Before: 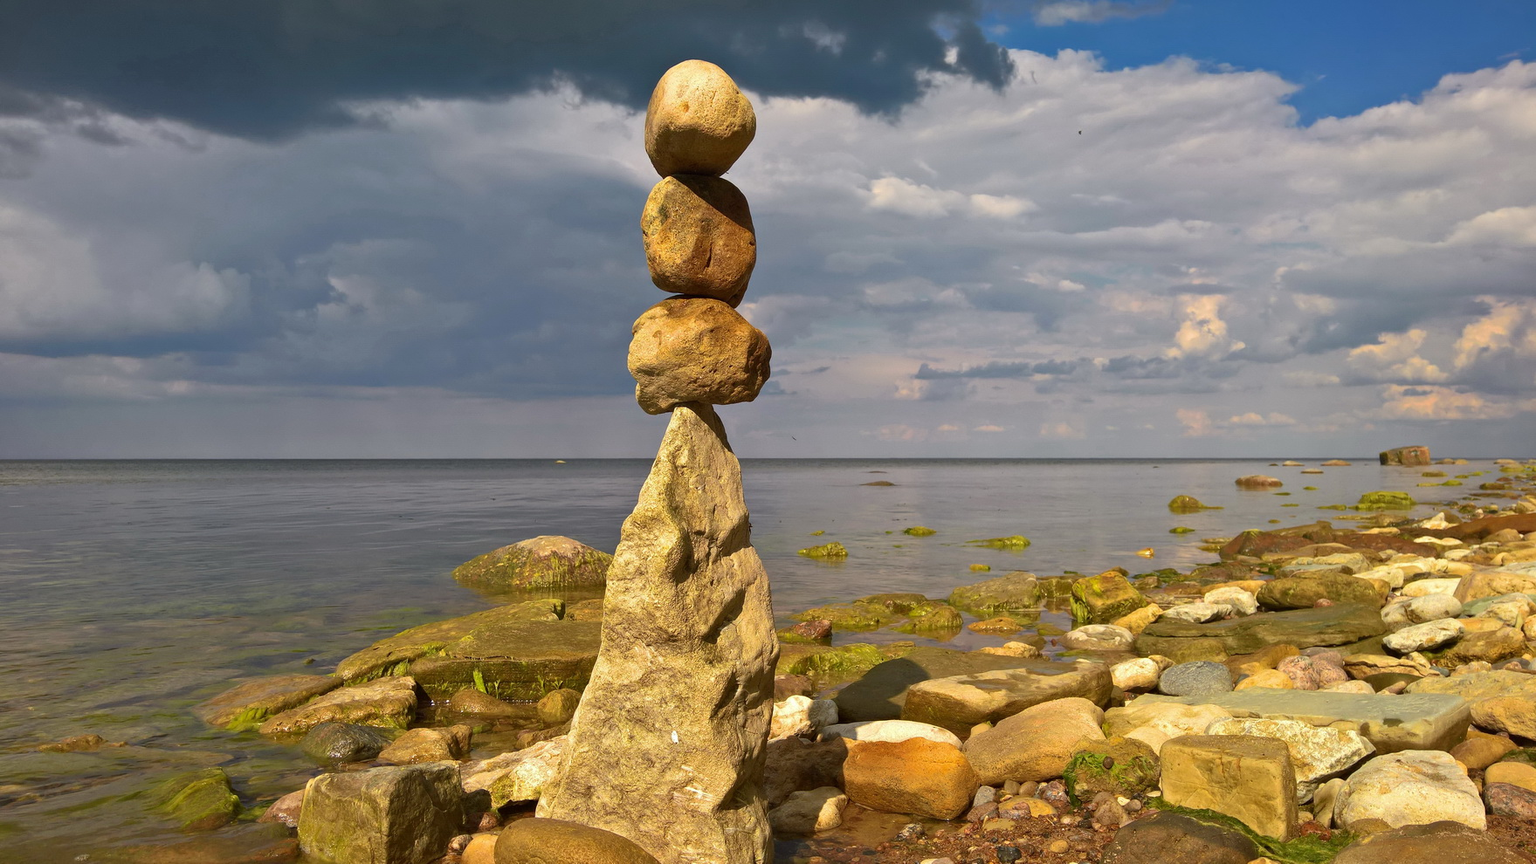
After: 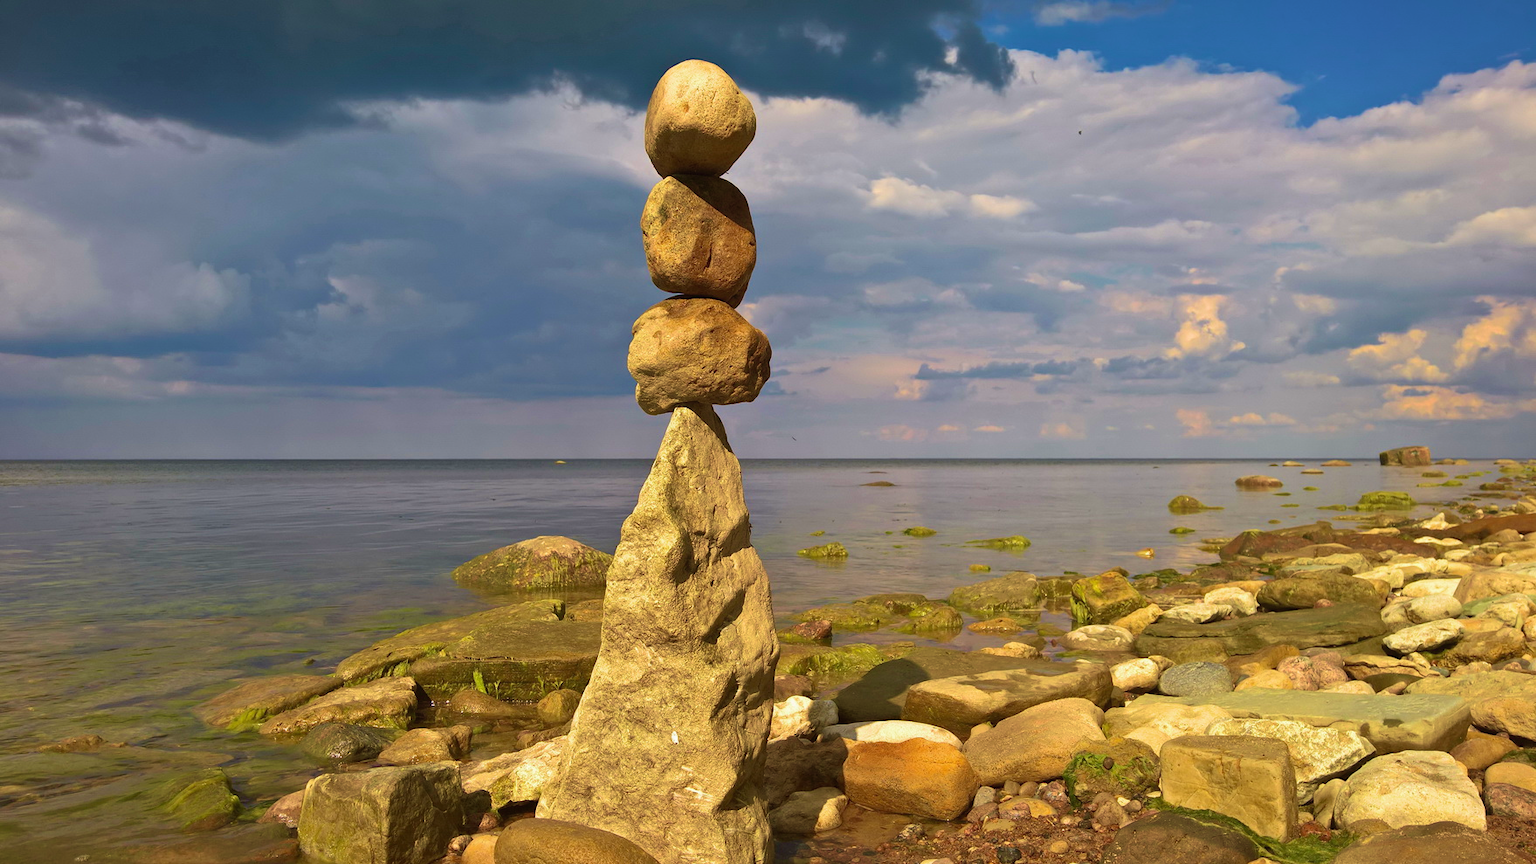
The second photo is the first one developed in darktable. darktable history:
velvia: strength 56%
contrast equalizer: octaves 7, y [[0.6 ×6], [0.55 ×6], [0 ×6], [0 ×6], [0 ×6]], mix -0.1
